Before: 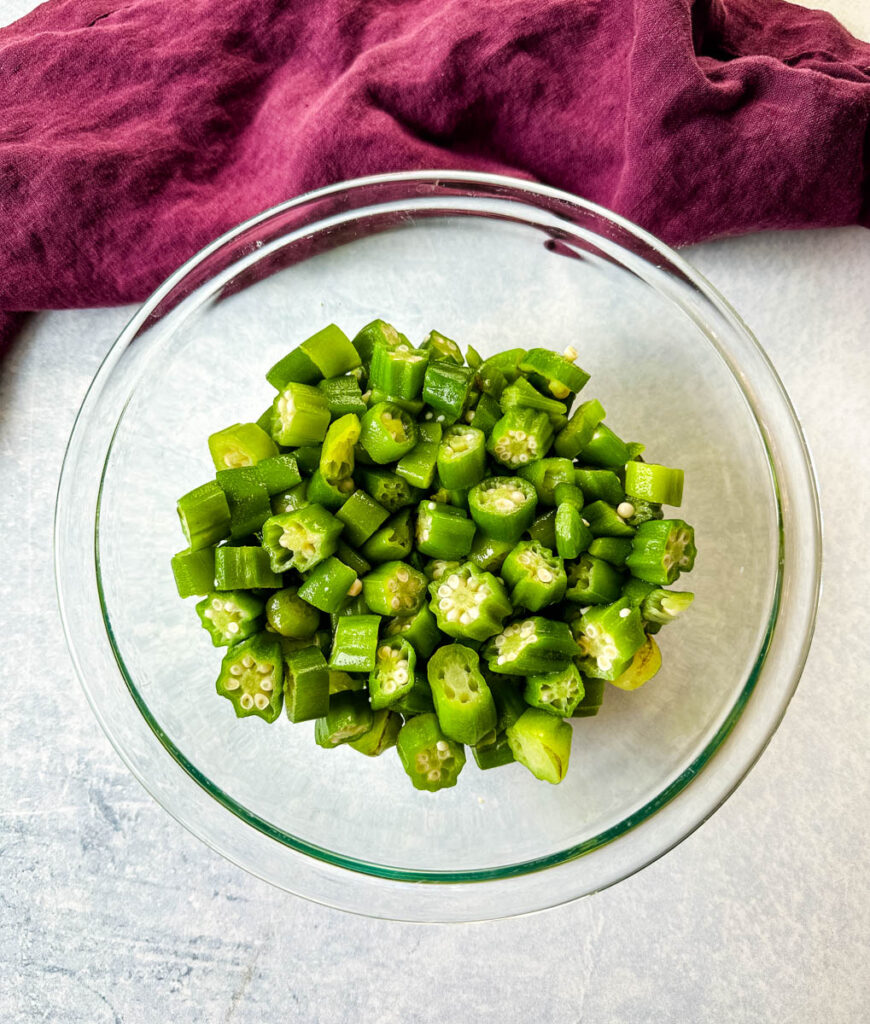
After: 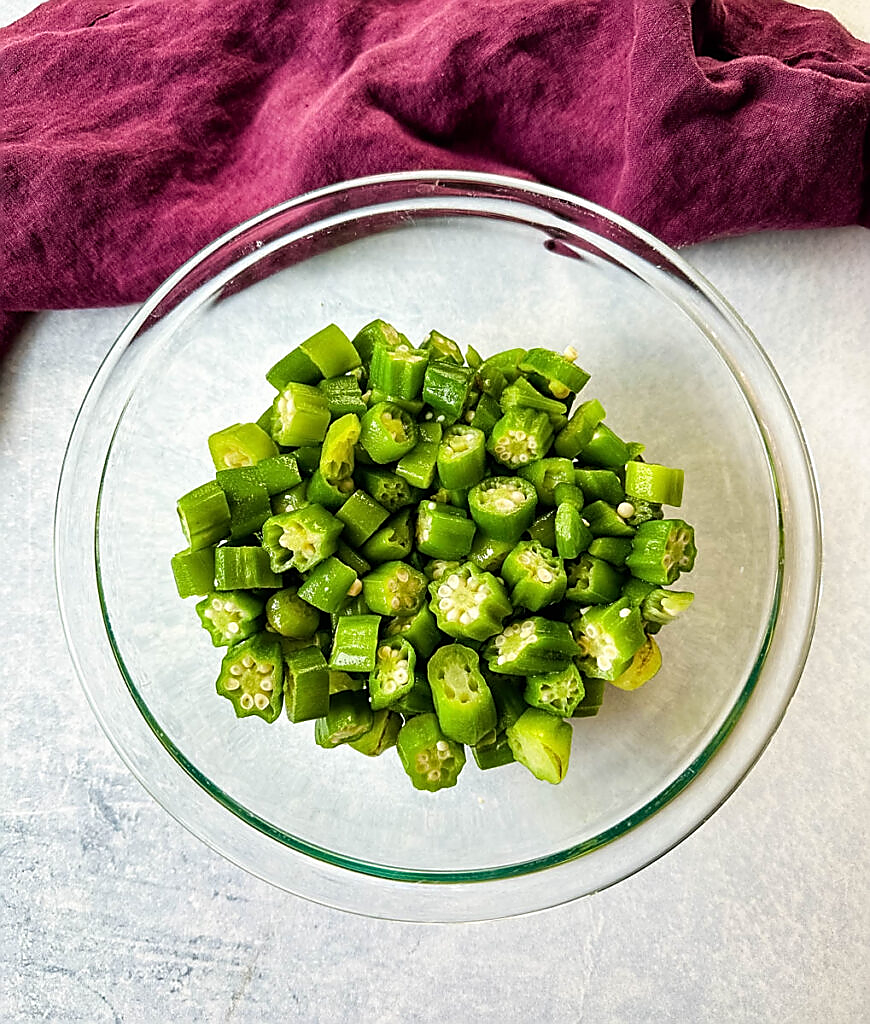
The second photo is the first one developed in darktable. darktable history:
sharpen: radius 1.408, amount 1.246, threshold 0.759
